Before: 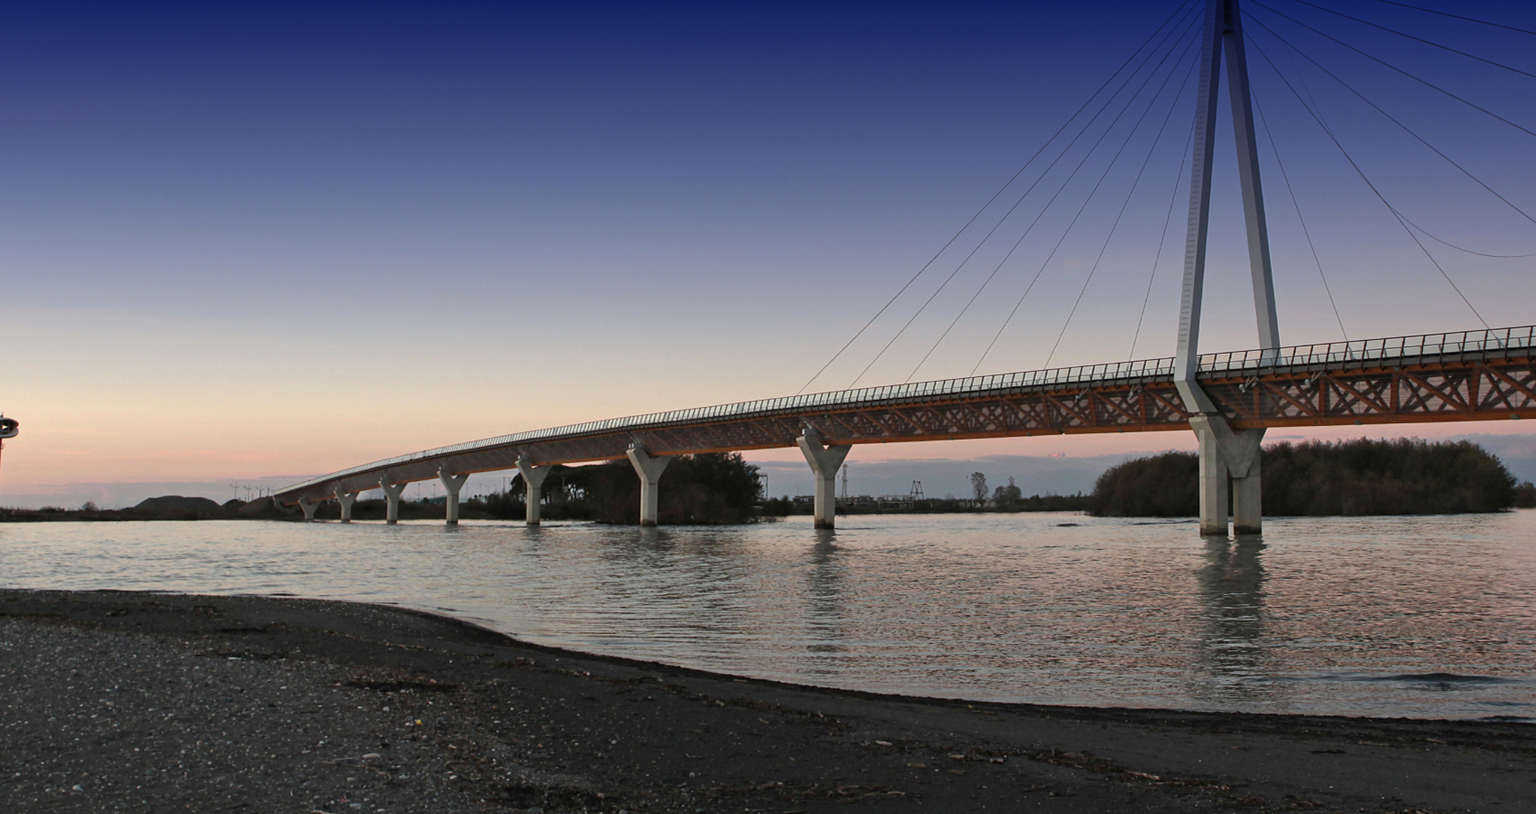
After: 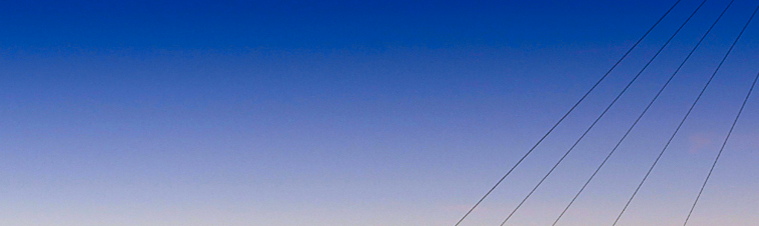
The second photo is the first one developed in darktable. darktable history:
exposure: black level correction 0.002, exposure -0.1 EV, compensate highlight preservation false
sharpen: amount 0.2
crop: left 28.64%, top 16.832%, right 26.637%, bottom 58.055%
contrast brightness saturation: contrast 0.26, brightness 0.02, saturation 0.87
graduated density: hue 238.83°, saturation 50%
